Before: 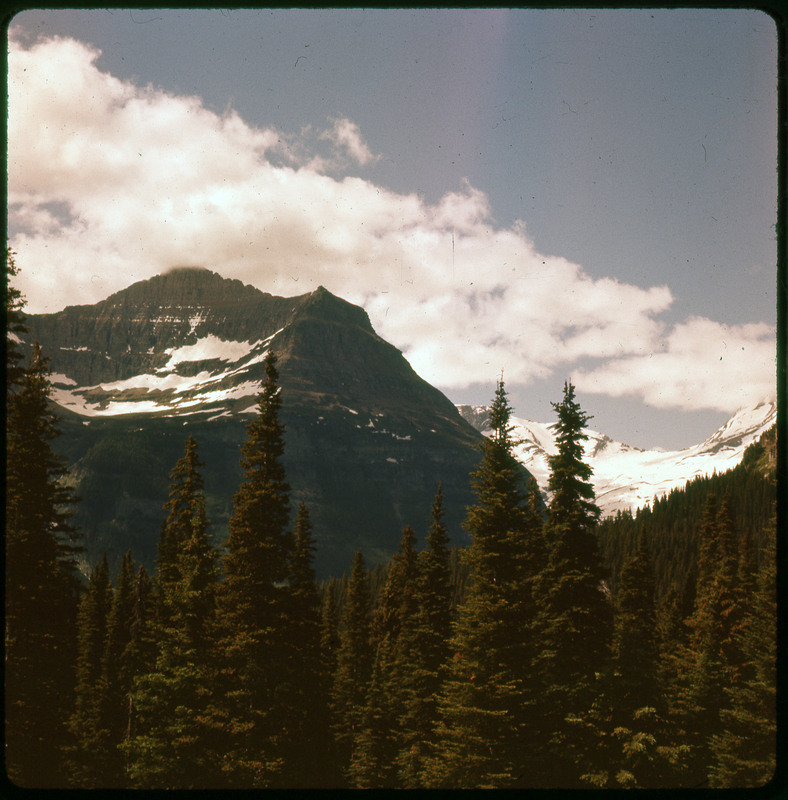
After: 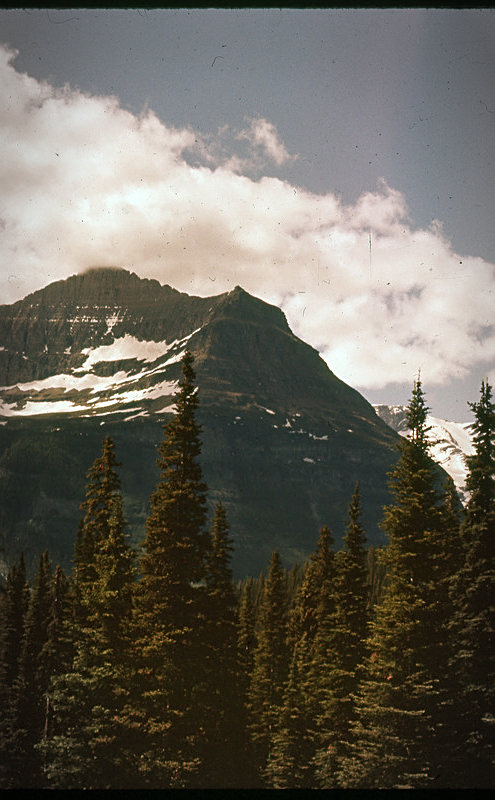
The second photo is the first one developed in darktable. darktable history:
sharpen: on, module defaults
crop: left 10.644%, right 26.528%
vignetting: automatic ratio true
shadows and highlights: shadows 37.27, highlights -28.18, soften with gaussian
